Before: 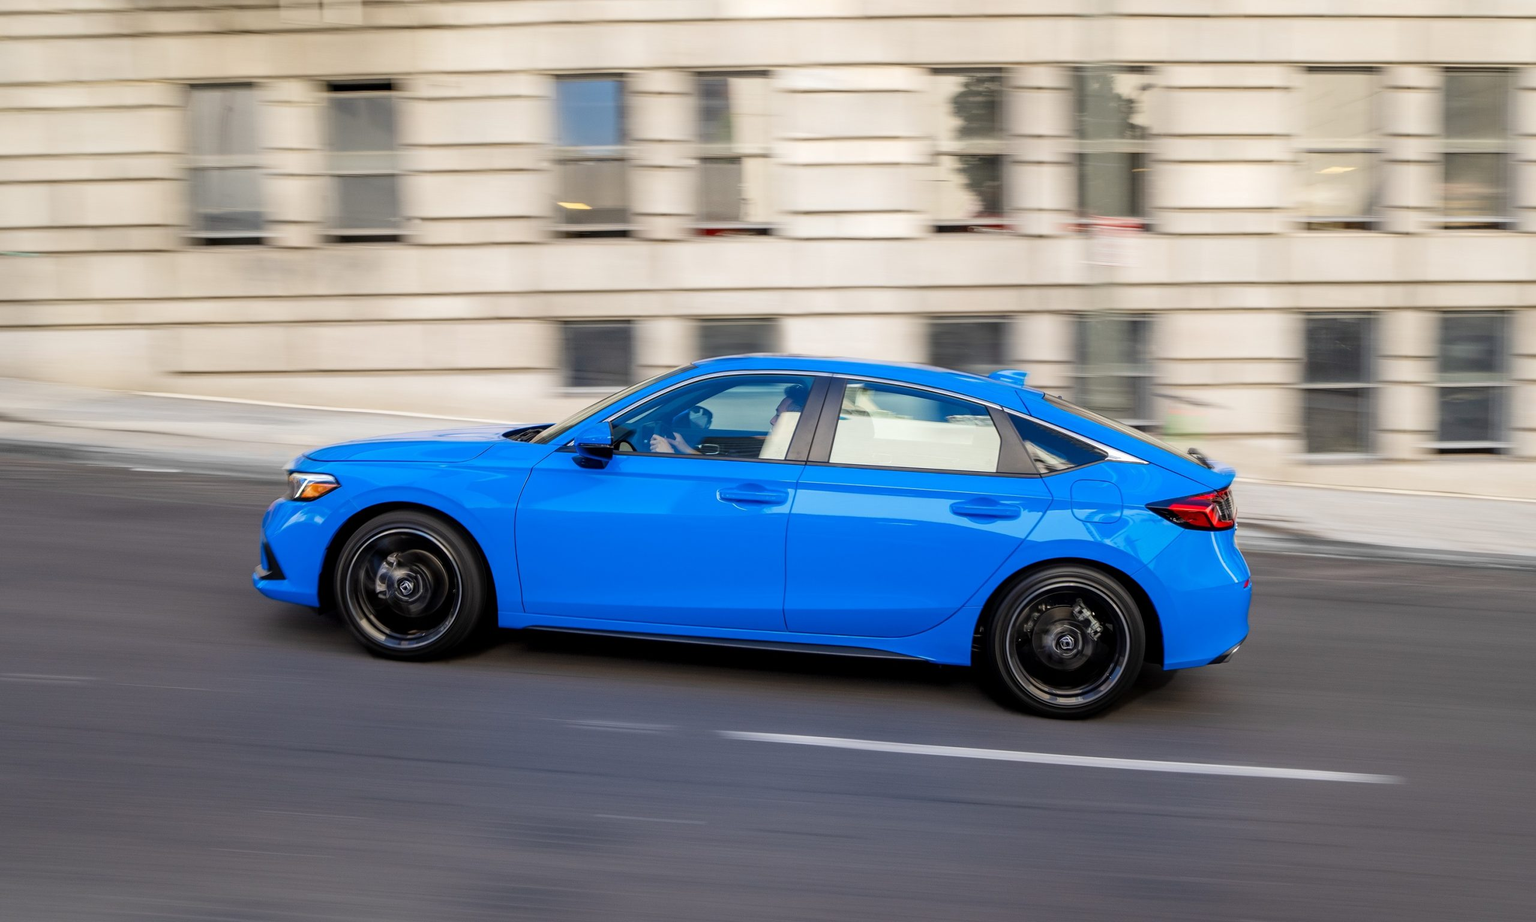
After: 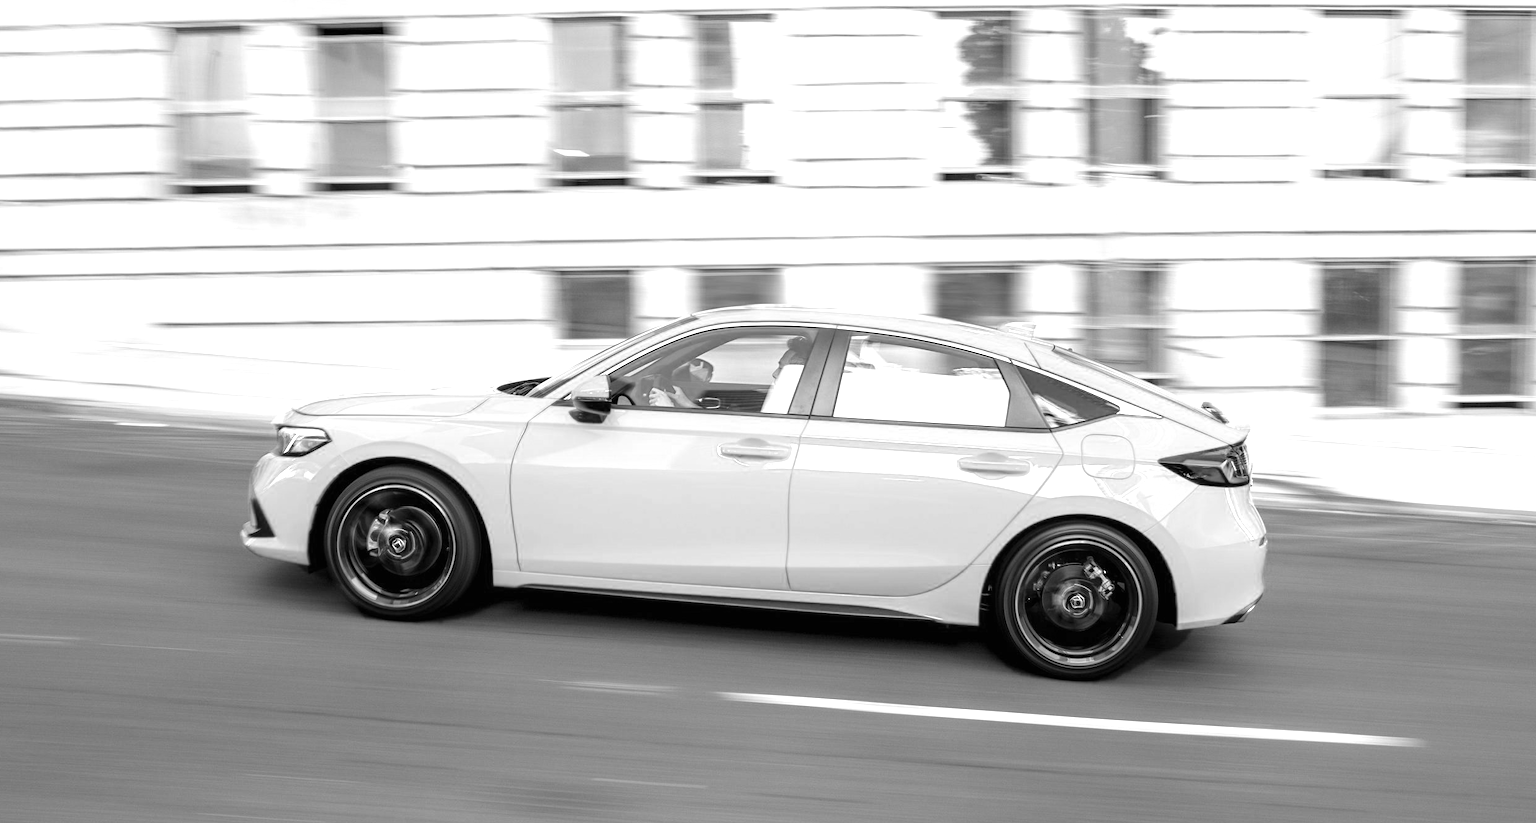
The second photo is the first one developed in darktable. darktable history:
crop: left 1.237%, top 6.194%, right 1.456%, bottom 6.83%
exposure: black level correction 0, exposure 1.173 EV, compensate highlight preservation false
color calibration: output gray [0.23, 0.37, 0.4, 0], illuminant same as pipeline (D50), adaptation XYZ, x 0.345, y 0.358, temperature 5008.33 K
